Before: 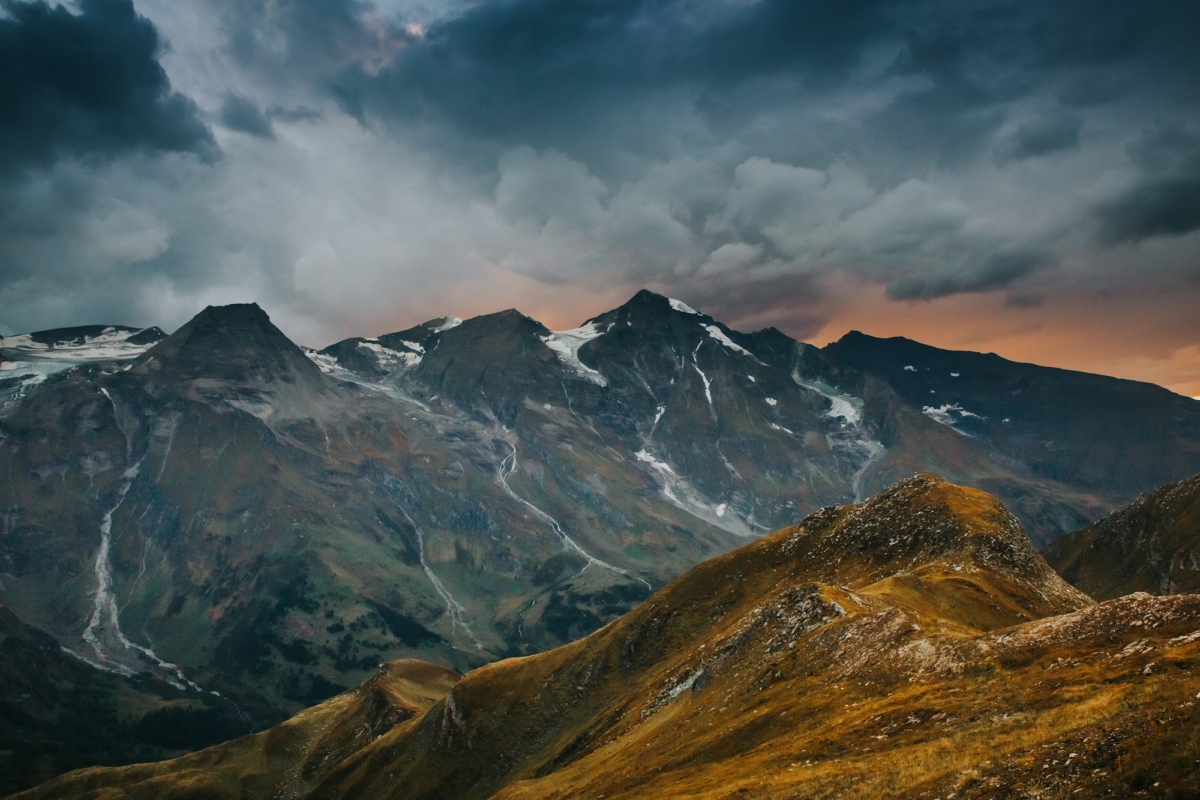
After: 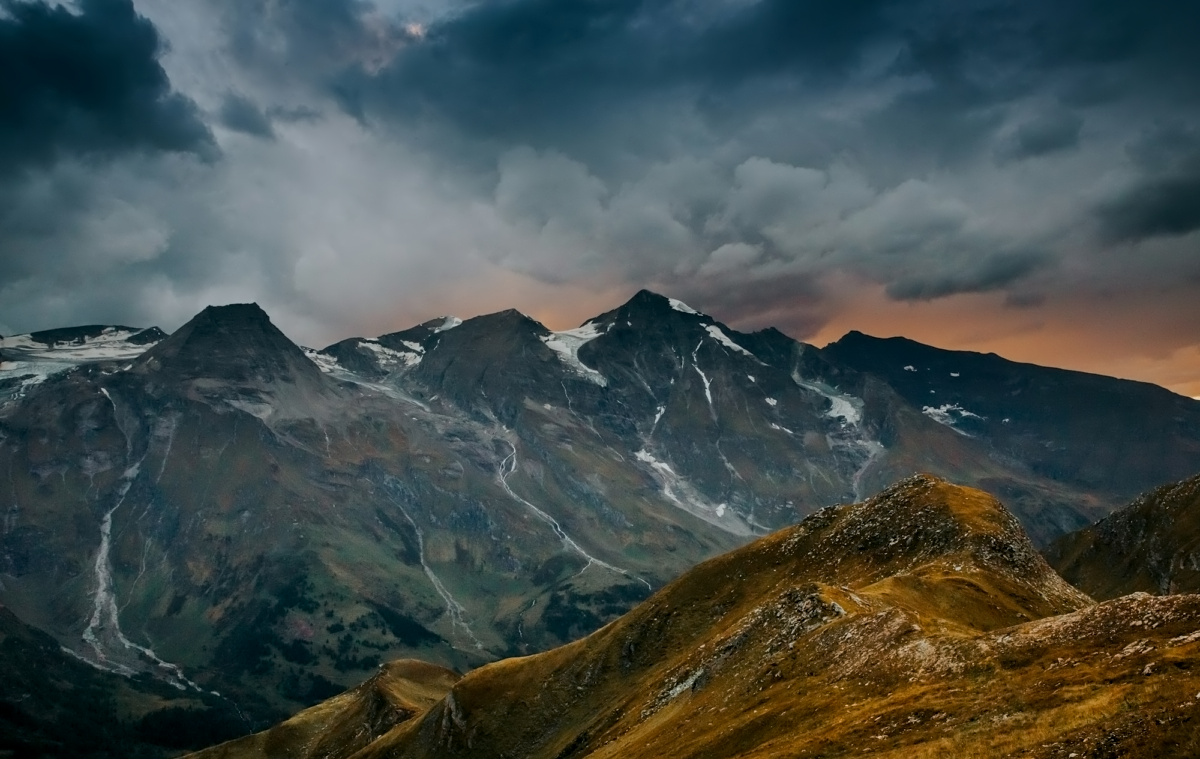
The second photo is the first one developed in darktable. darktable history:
contrast equalizer: y [[0.5 ×4, 0.524, 0.59], [0.5 ×6], [0.5 ×6], [0, 0, 0, 0.01, 0.045, 0.012], [0, 0, 0, 0.044, 0.195, 0.131]]
crop and rotate: top 0.011%, bottom 5.114%
color balance rgb: global offset › luminance -0.506%, perceptual saturation grading › global saturation 0.545%
exposure: exposure -0.182 EV, compensate exposure bias true, compensate highlight preservation false
